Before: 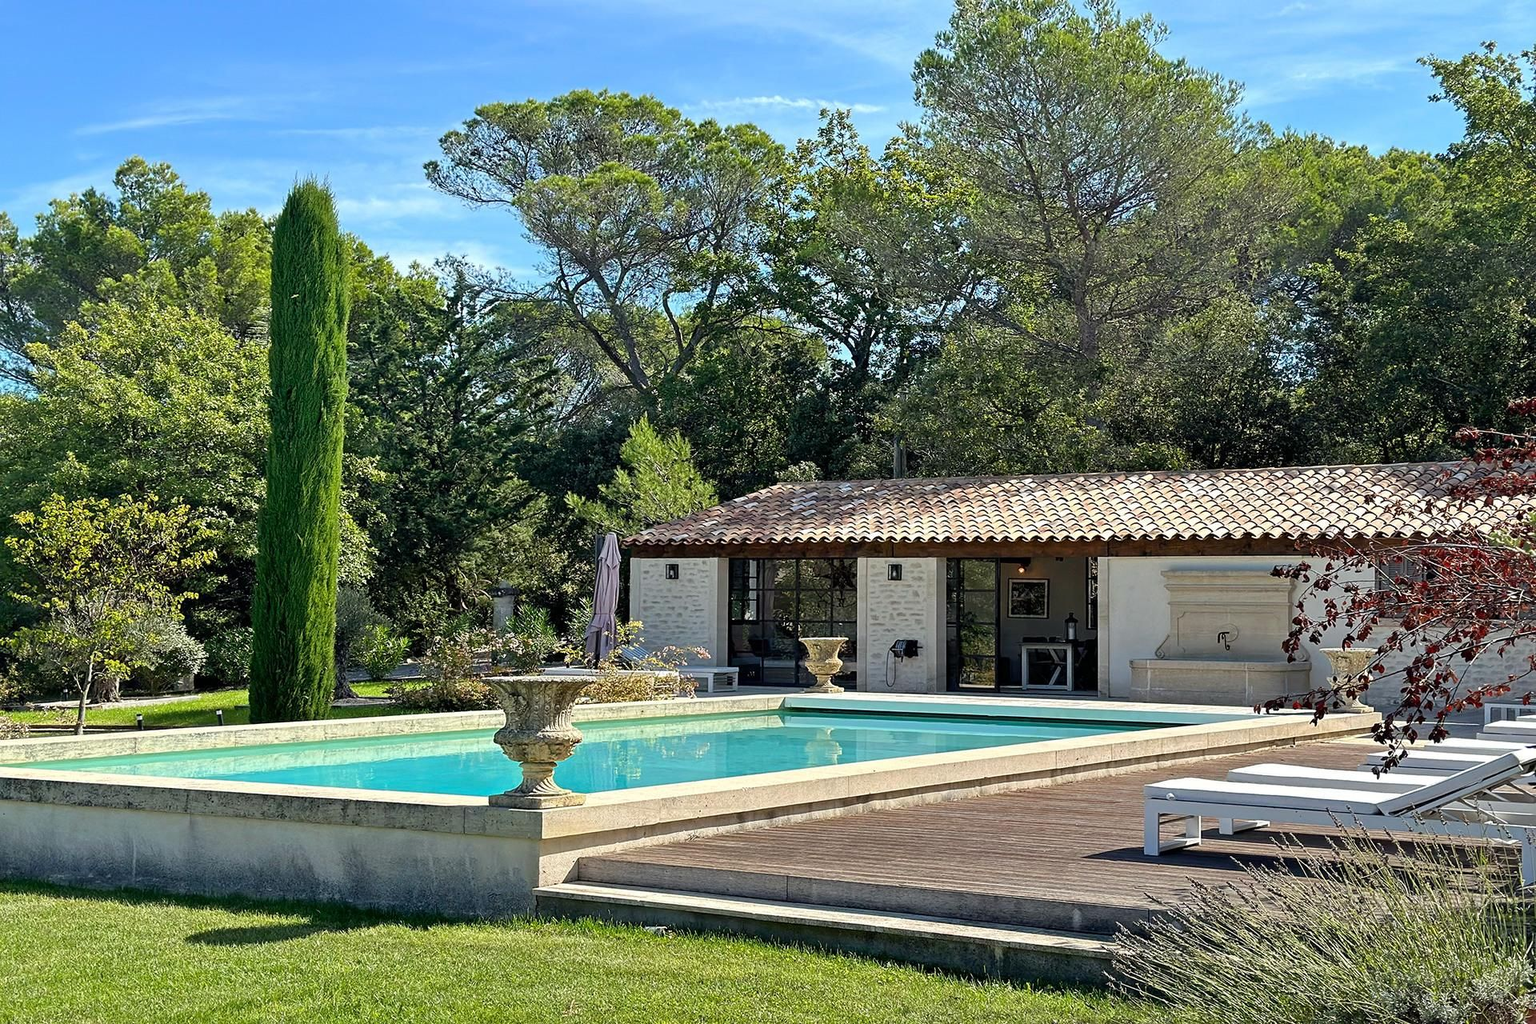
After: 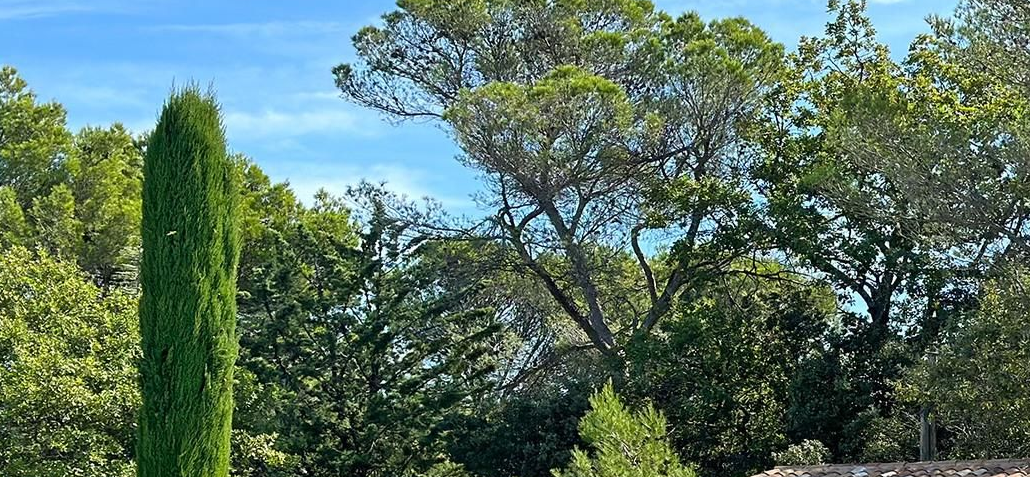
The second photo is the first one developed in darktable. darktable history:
crop: left 10.312%, top 10.723%, right 35.992%, bottom 51.962%
